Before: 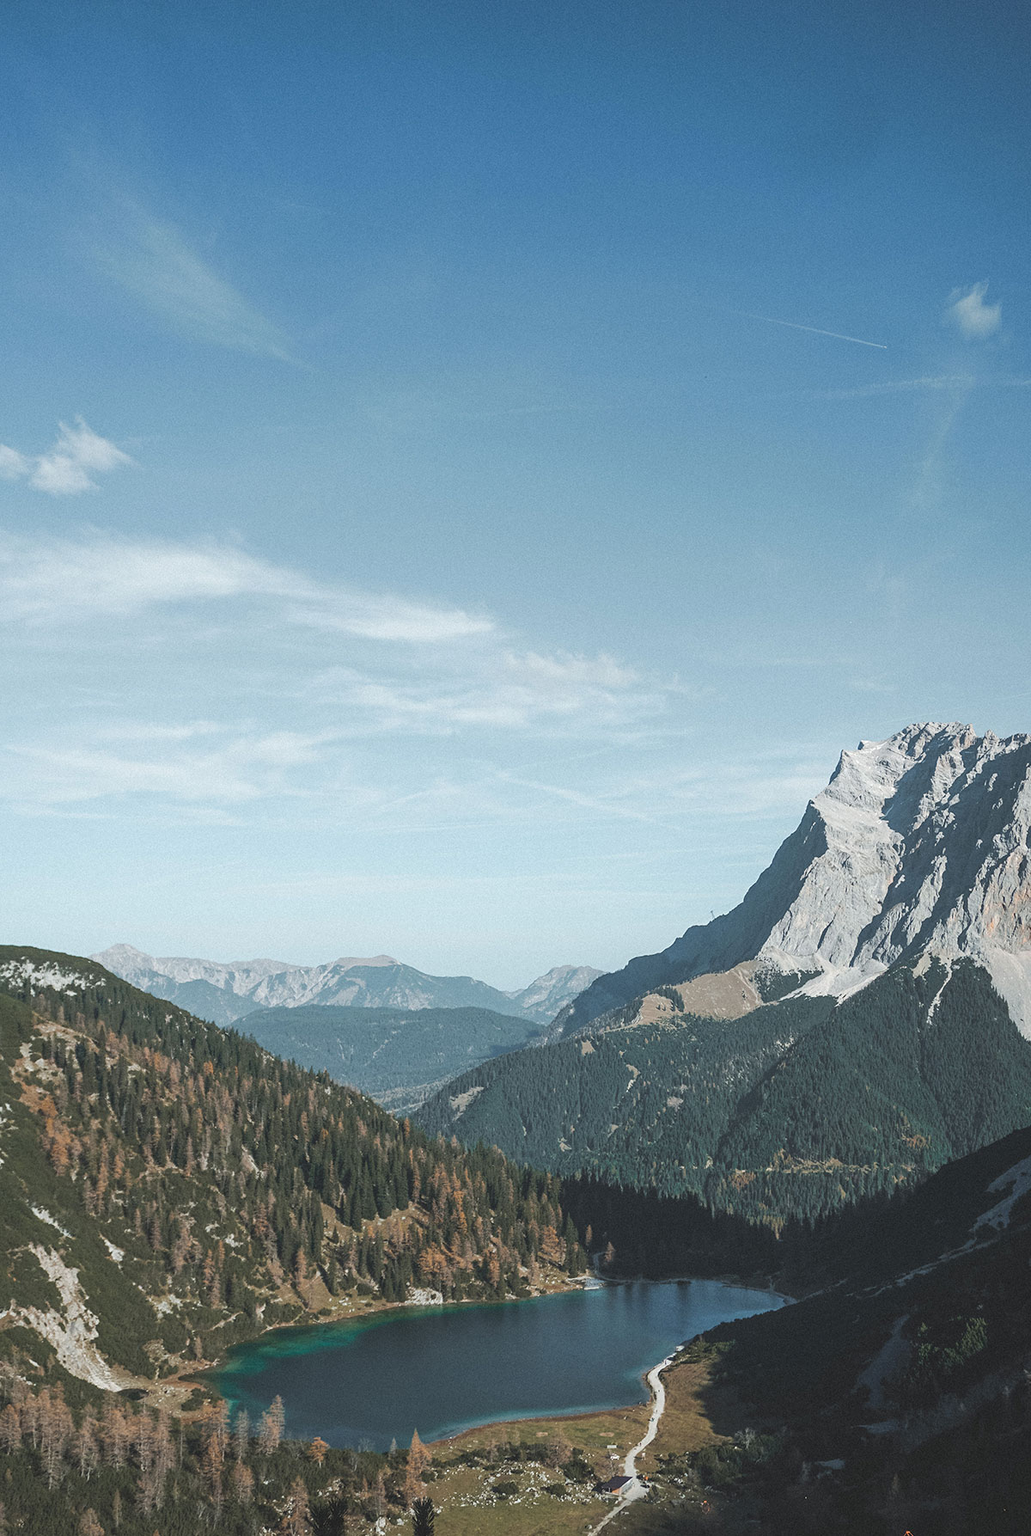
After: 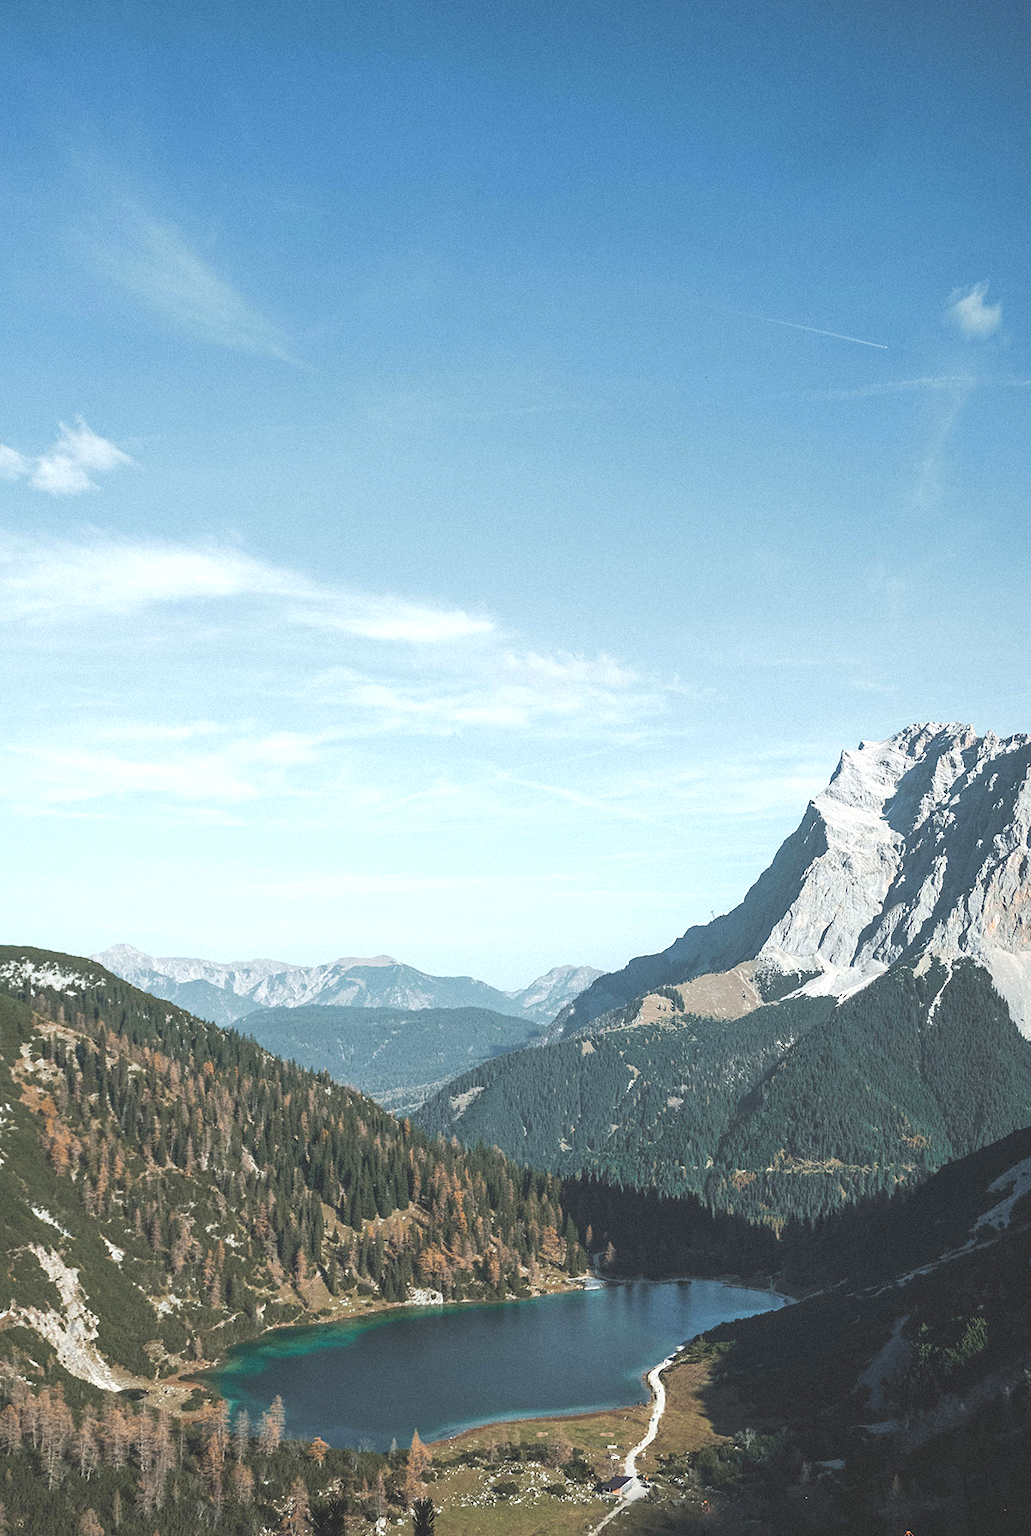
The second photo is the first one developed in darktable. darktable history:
exposure: exposure 0.51 EV, compensate highlight preservation false
